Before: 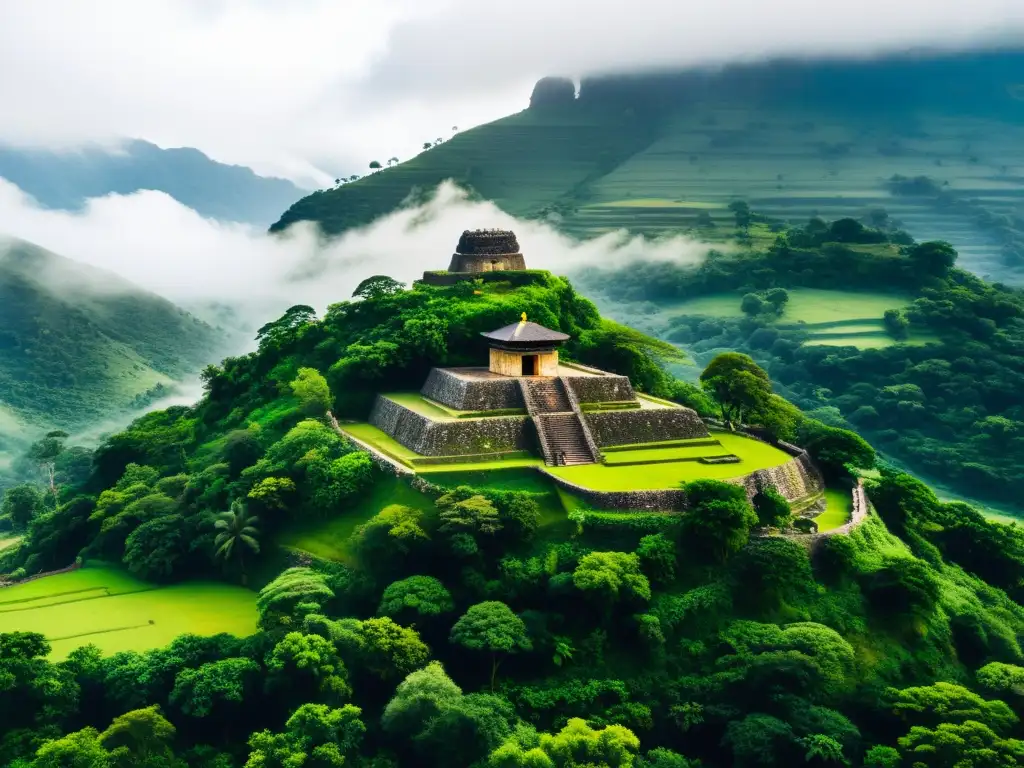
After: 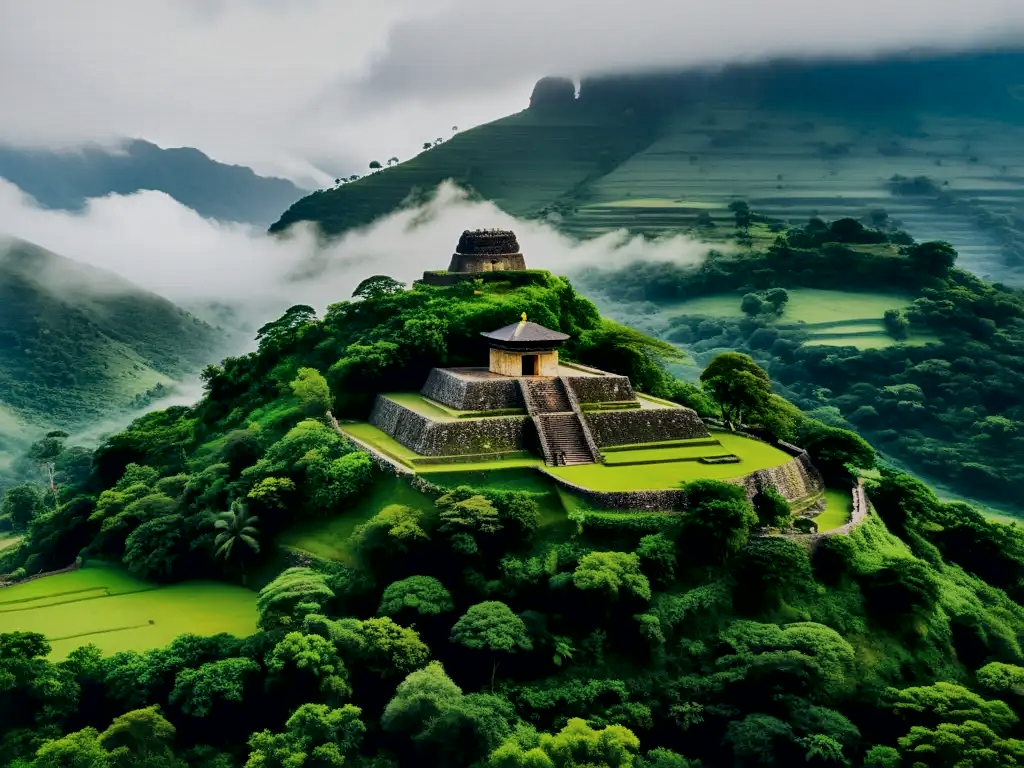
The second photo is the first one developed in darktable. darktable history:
sharpen: amount 0.217
exposure: black level correction 0, exposure -0.727 EV, compensate highlight preservation false
local contrast: mode bilateral grid, contrast 20, coarseness 51, detail 179%, midtone range 0.2
